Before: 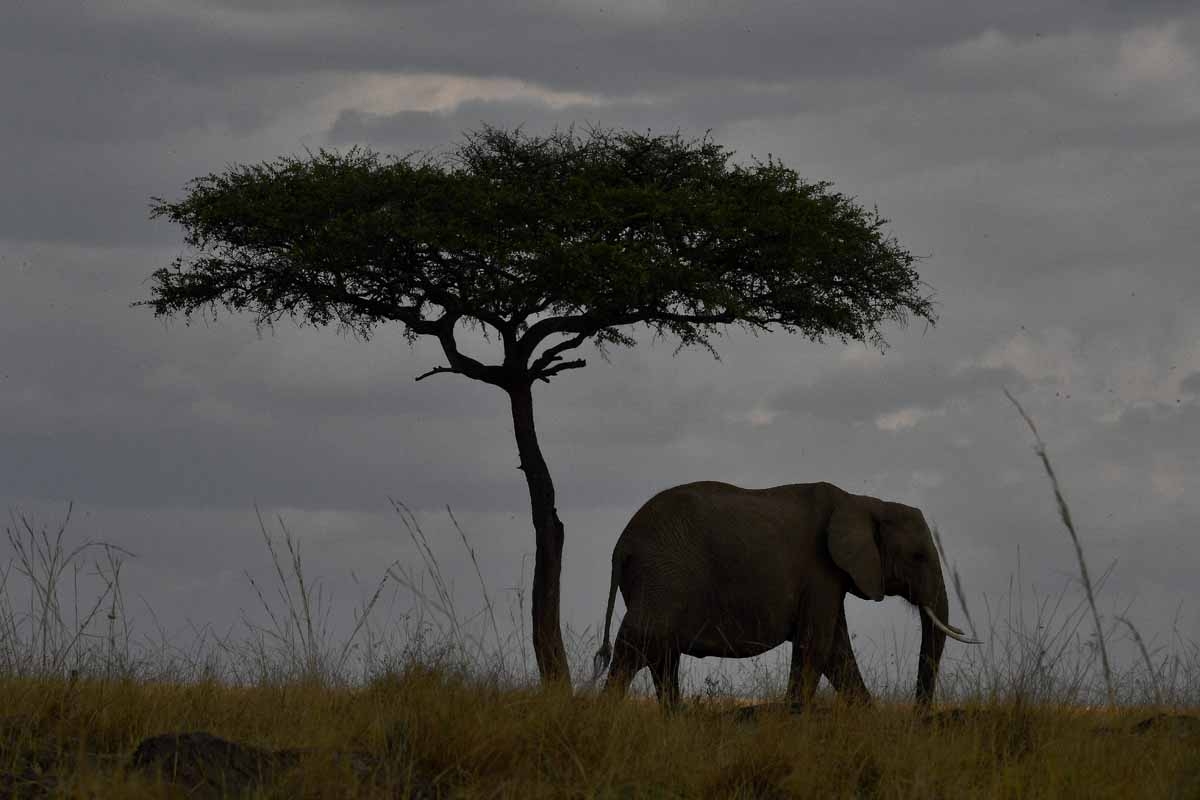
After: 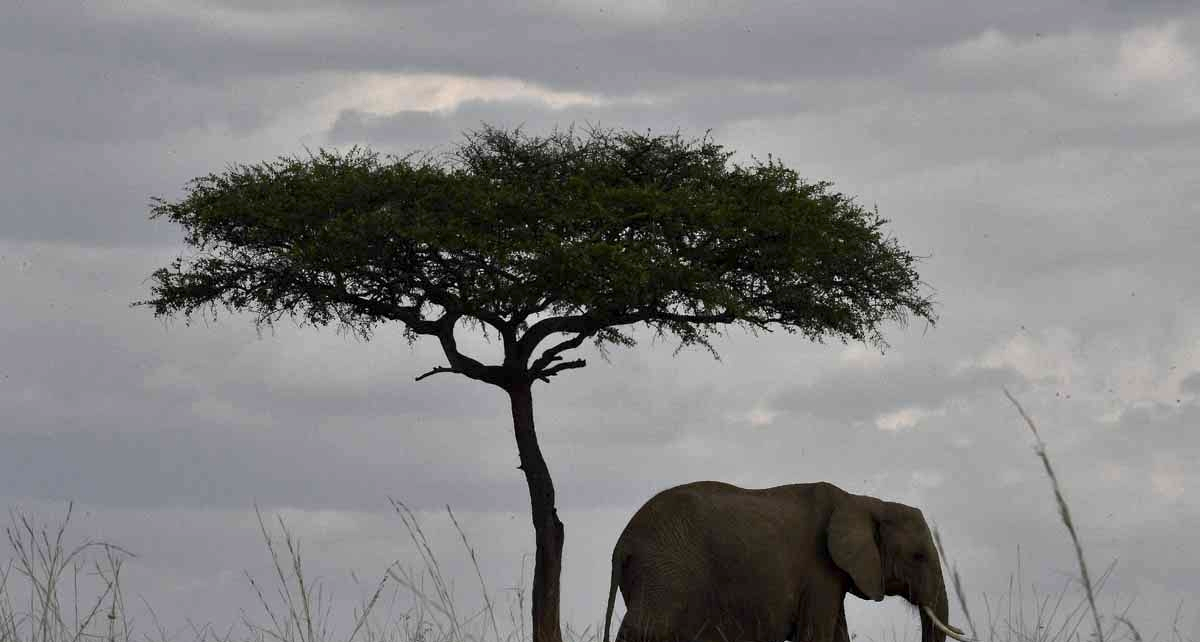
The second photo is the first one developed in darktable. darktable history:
crop: bottom 19.644%
color zones: curves: ch1 [(0, 0.469) (0.01, 0.469) (0.12, 0.446) (0.248, 0.469) (0.5, 0.5) (0.748, 0.5) (0.99, 0.469) (1, 0.469)]
exposure: exposure 1.137 EV, compensate highlight preservation false
